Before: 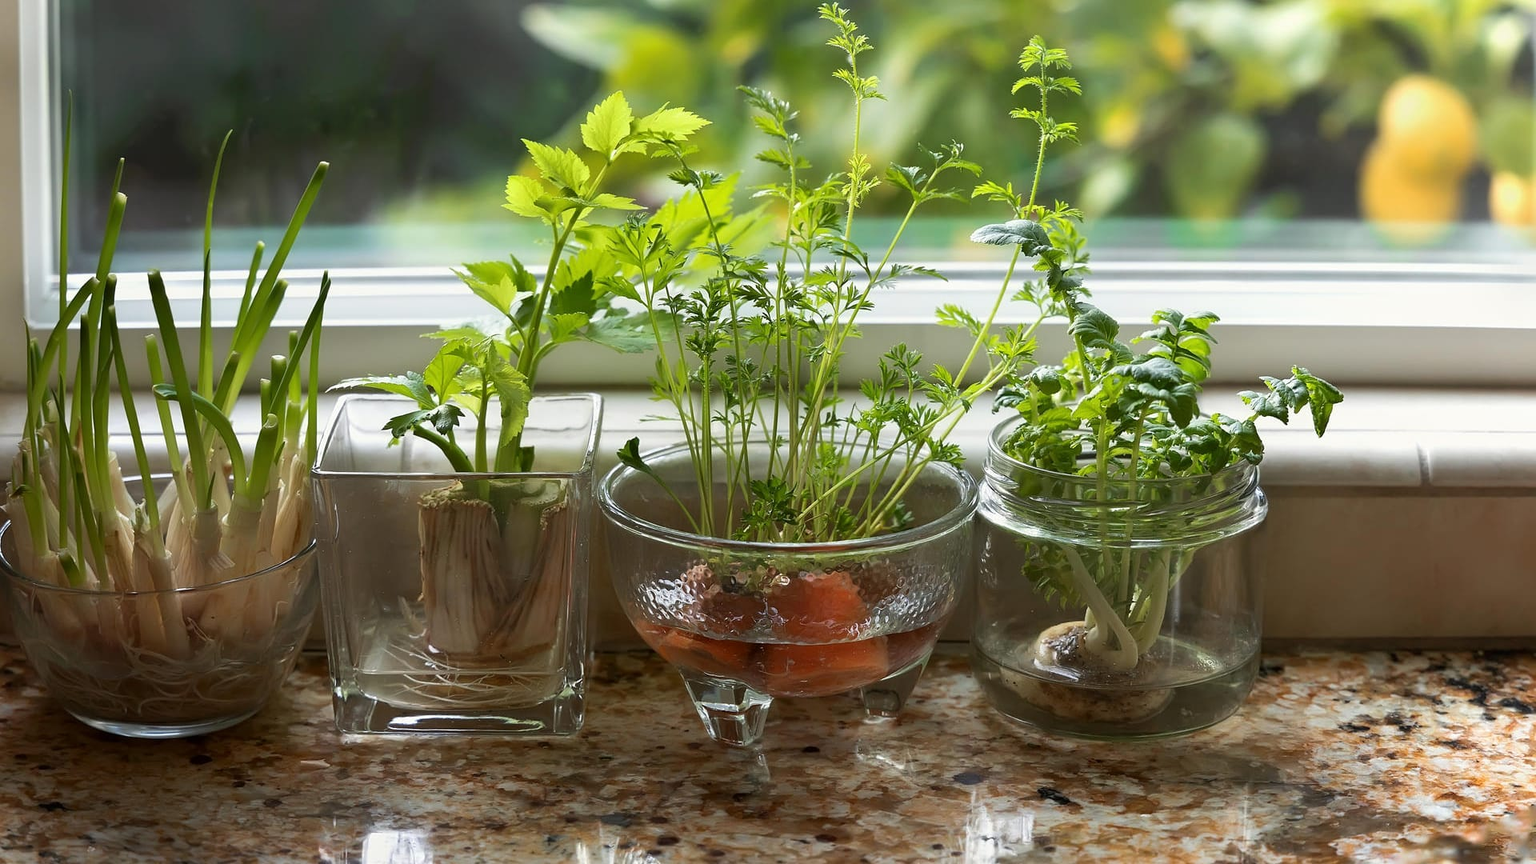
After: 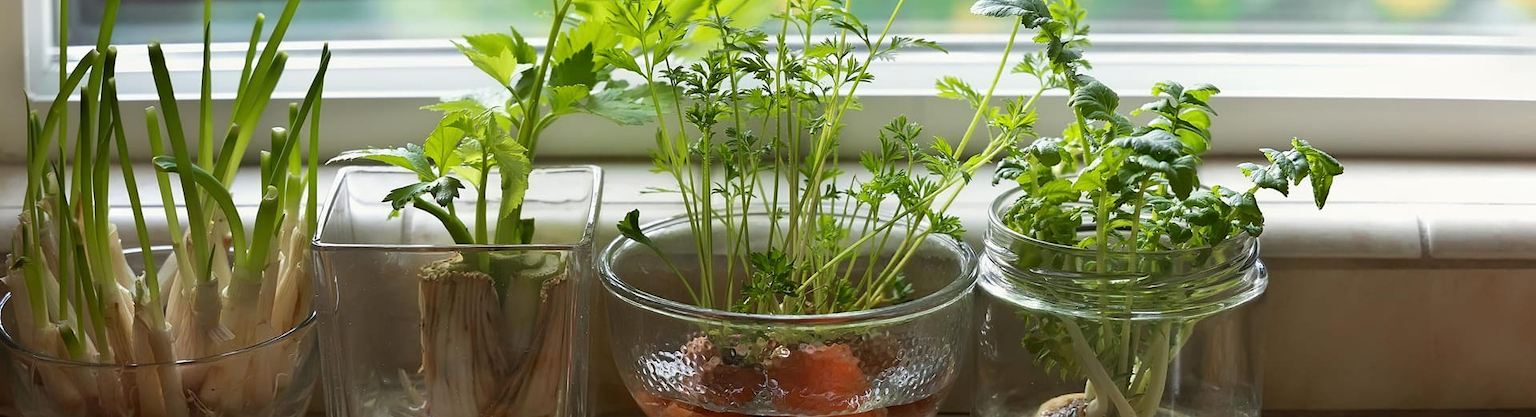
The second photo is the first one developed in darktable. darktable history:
crop and rotate: top 26.443%, bottom 25.221%
